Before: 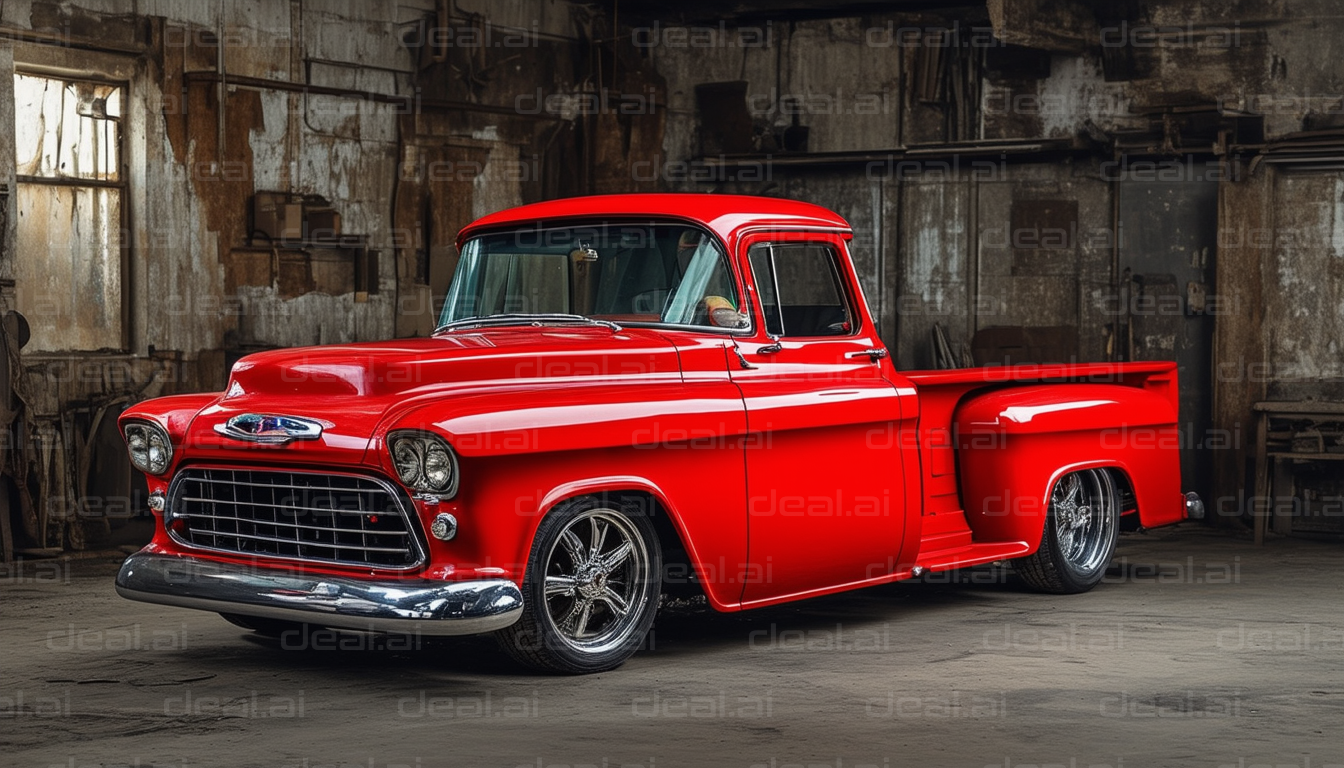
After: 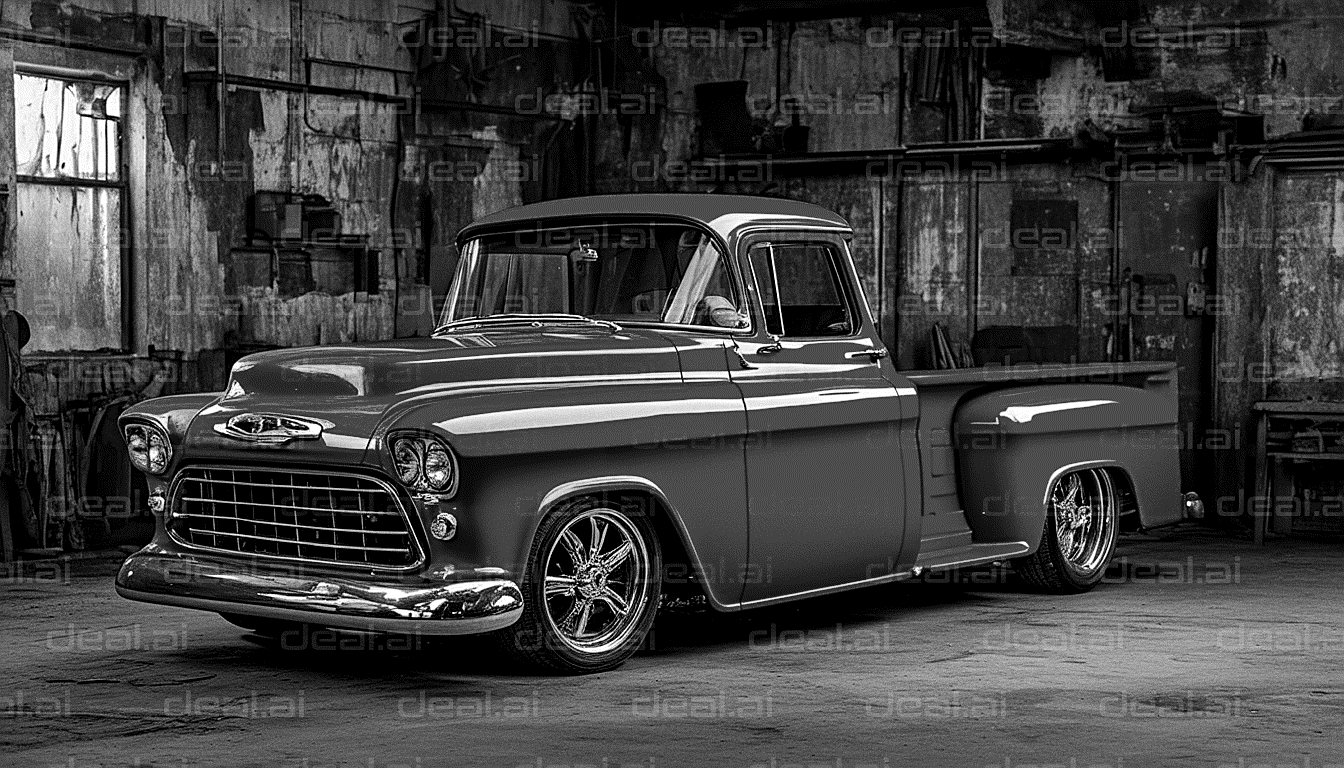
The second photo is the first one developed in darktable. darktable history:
levels: levels [0.016, 0.5, 0.996]
contrast brightness saturation: contrast 0.08, saturation 0.02
velvia: strength 10%
vibrance: vibrance 15%
tone curve: curves: ch0 [(0, 0.008) (0.083, 0.073) (0.28, 0.286) (0.528, 0.559) (0.961, 0.966) (1, 1)], color space Lab, linked channels, preserve colors none
sharpen: amount 0.575
contrast equalizer: octaves 7, y [[0.515 ×6], [0.507 ×6], [0.425 ×6], [0 ×6], [0 ×6]]
haze removal: strength 0.02, distance 0.25, compatibility mode true, adaptive false
color zones: curves: ch0 [(0, 0.5) (0.143, 0.5) (0.286, 0.5) (0.429, 0.5) (0.62, 0.489) (0.714, 0.445) (0.844, 0.496) (1, 0.5)]; ch1 [(0, 0.5) (0.143, 0.5) (0.286, 0.5) (0.429, 0.5) (0.571, 0.5) (0.714, 0.523) (0.857, 0.5) (1, 0.5)]
shadows and highlights: shadows 10, white point adjustment 1, highlights -40
exposure: black level correction 0.002, exposure -0.1 EV, compensate highlight preservation false
local contrast: mode bilateral grid, contrast 28, coarseness 16, detail 115%, midtone range 0.2
grain: strength 26%
